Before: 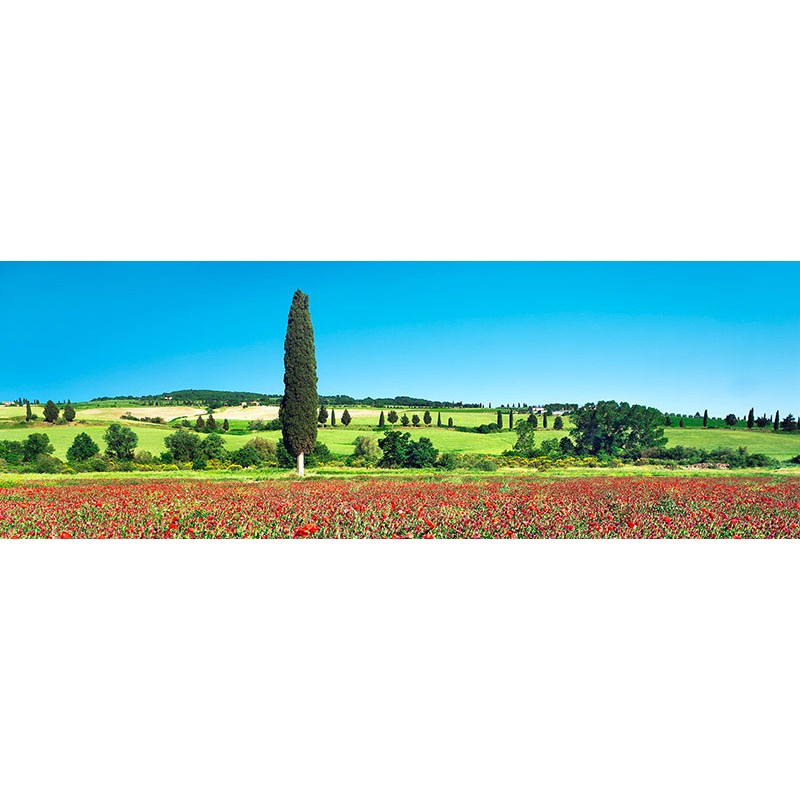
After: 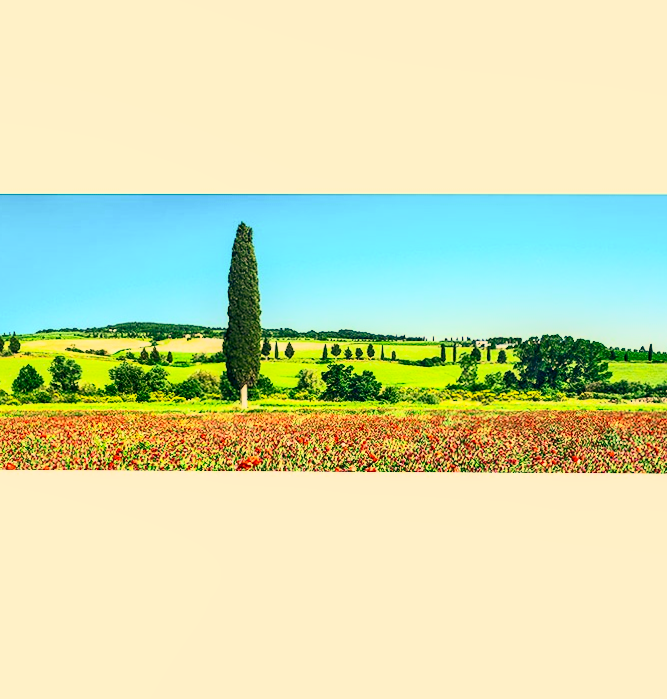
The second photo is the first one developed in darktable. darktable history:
crop: left 6.446%, top 8.188%, right 9.538%, bottom 3.548%
rotate and perspective: rotation 0.192°, lens shift (horizontal) -0.015, crop left 0.005, crop right 0.996, crop top 0.006, crop bottom 0.99
color correction: highlights a* 5.3, highlights b* 24.26, shadows a* -15.58, shadows b* 4.02
contrast brightness saturation: contrast 0.62, brightness 0.34, saturation 0.14
local contrast: detail 130%
shadows and highlights: shadows 25, white point adjustment -3, highlights -30
